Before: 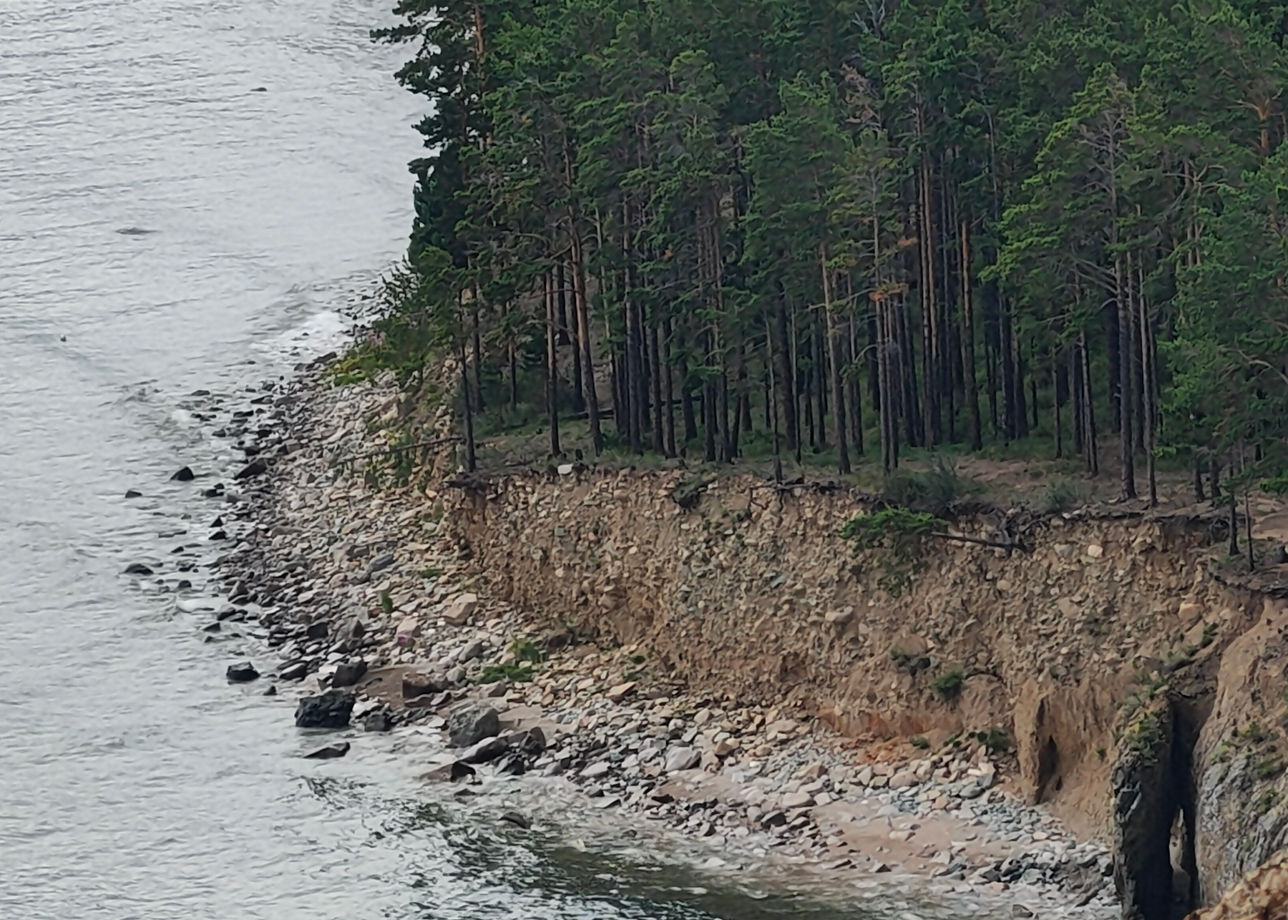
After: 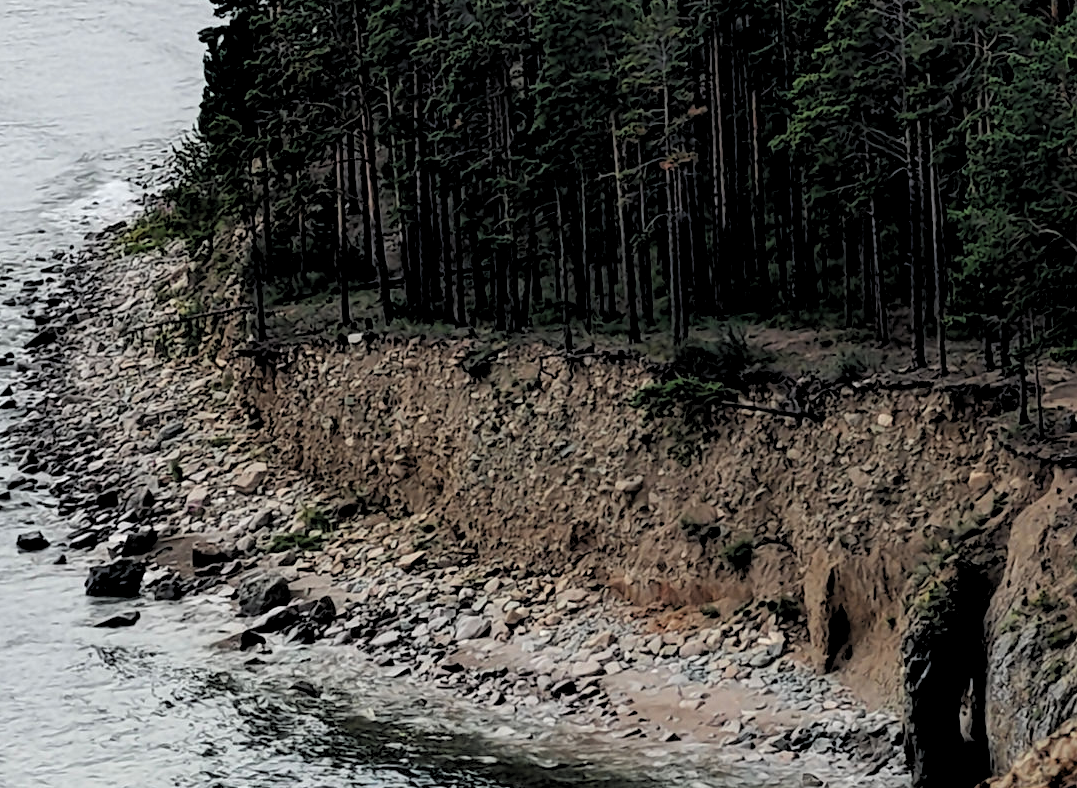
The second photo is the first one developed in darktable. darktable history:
rgb levels: levels [[0.034, 0.472, 0.904], [0, 0.5, 1], [0, 0.5, 1]]
crop: left 16.315%, top 14.246%
